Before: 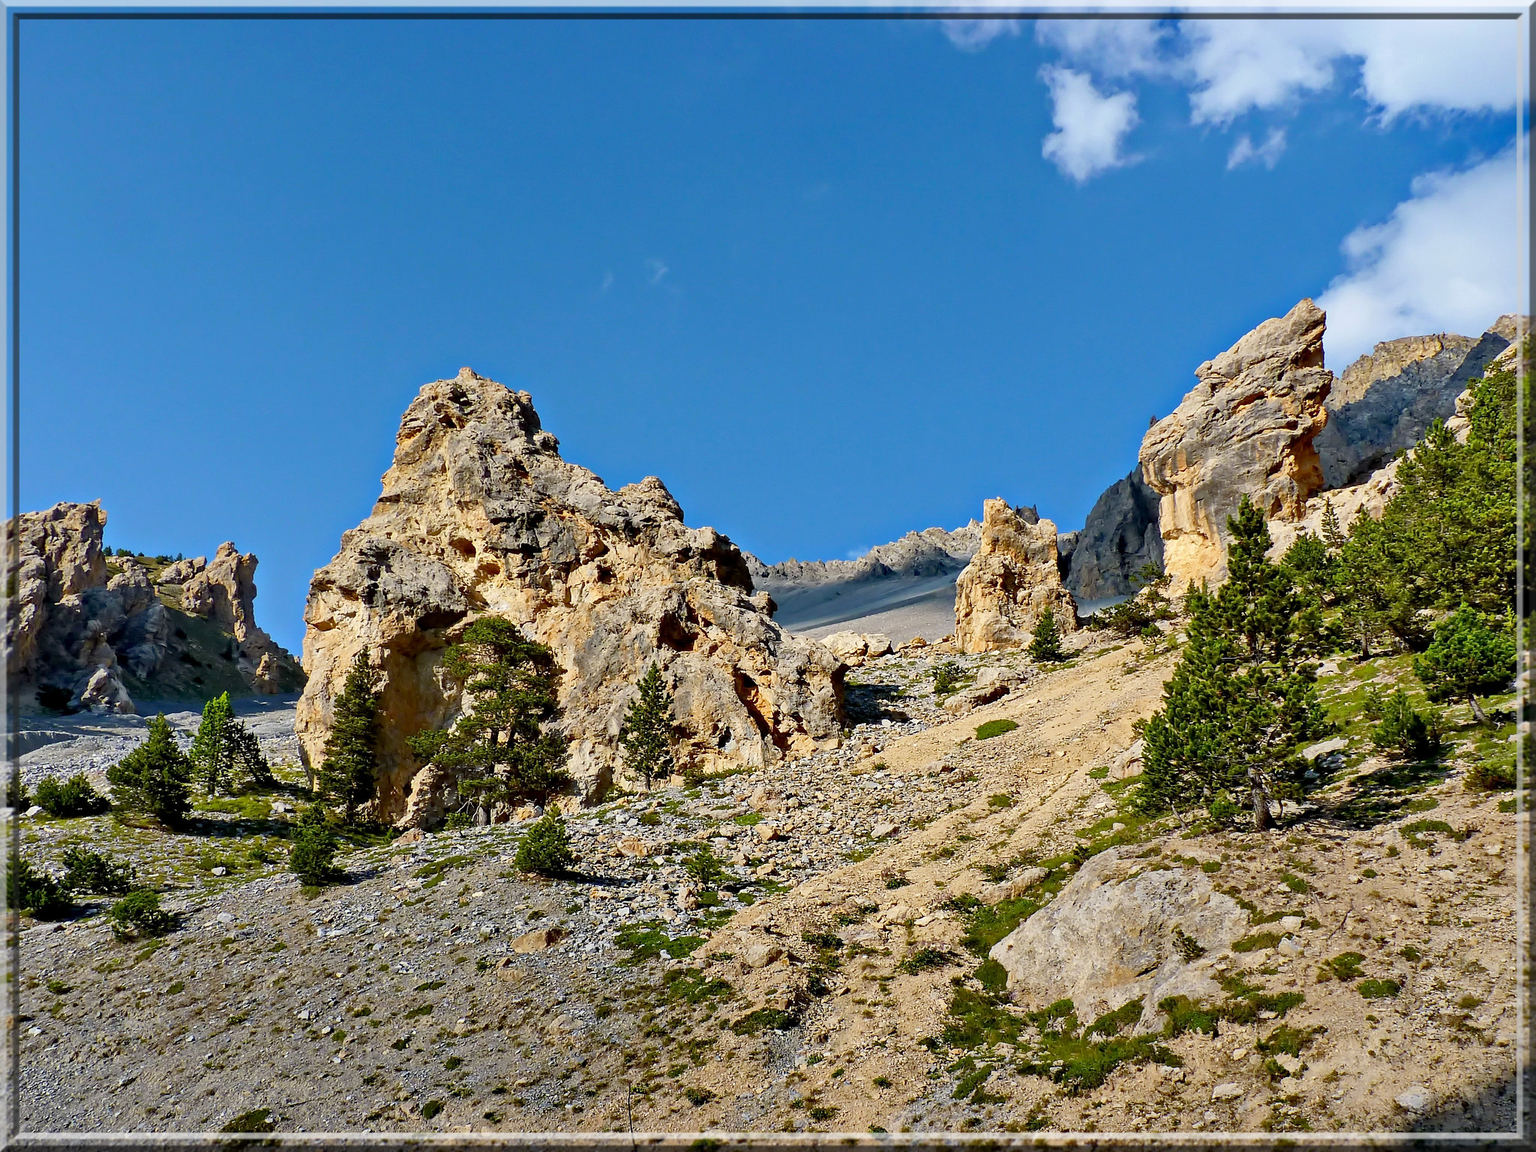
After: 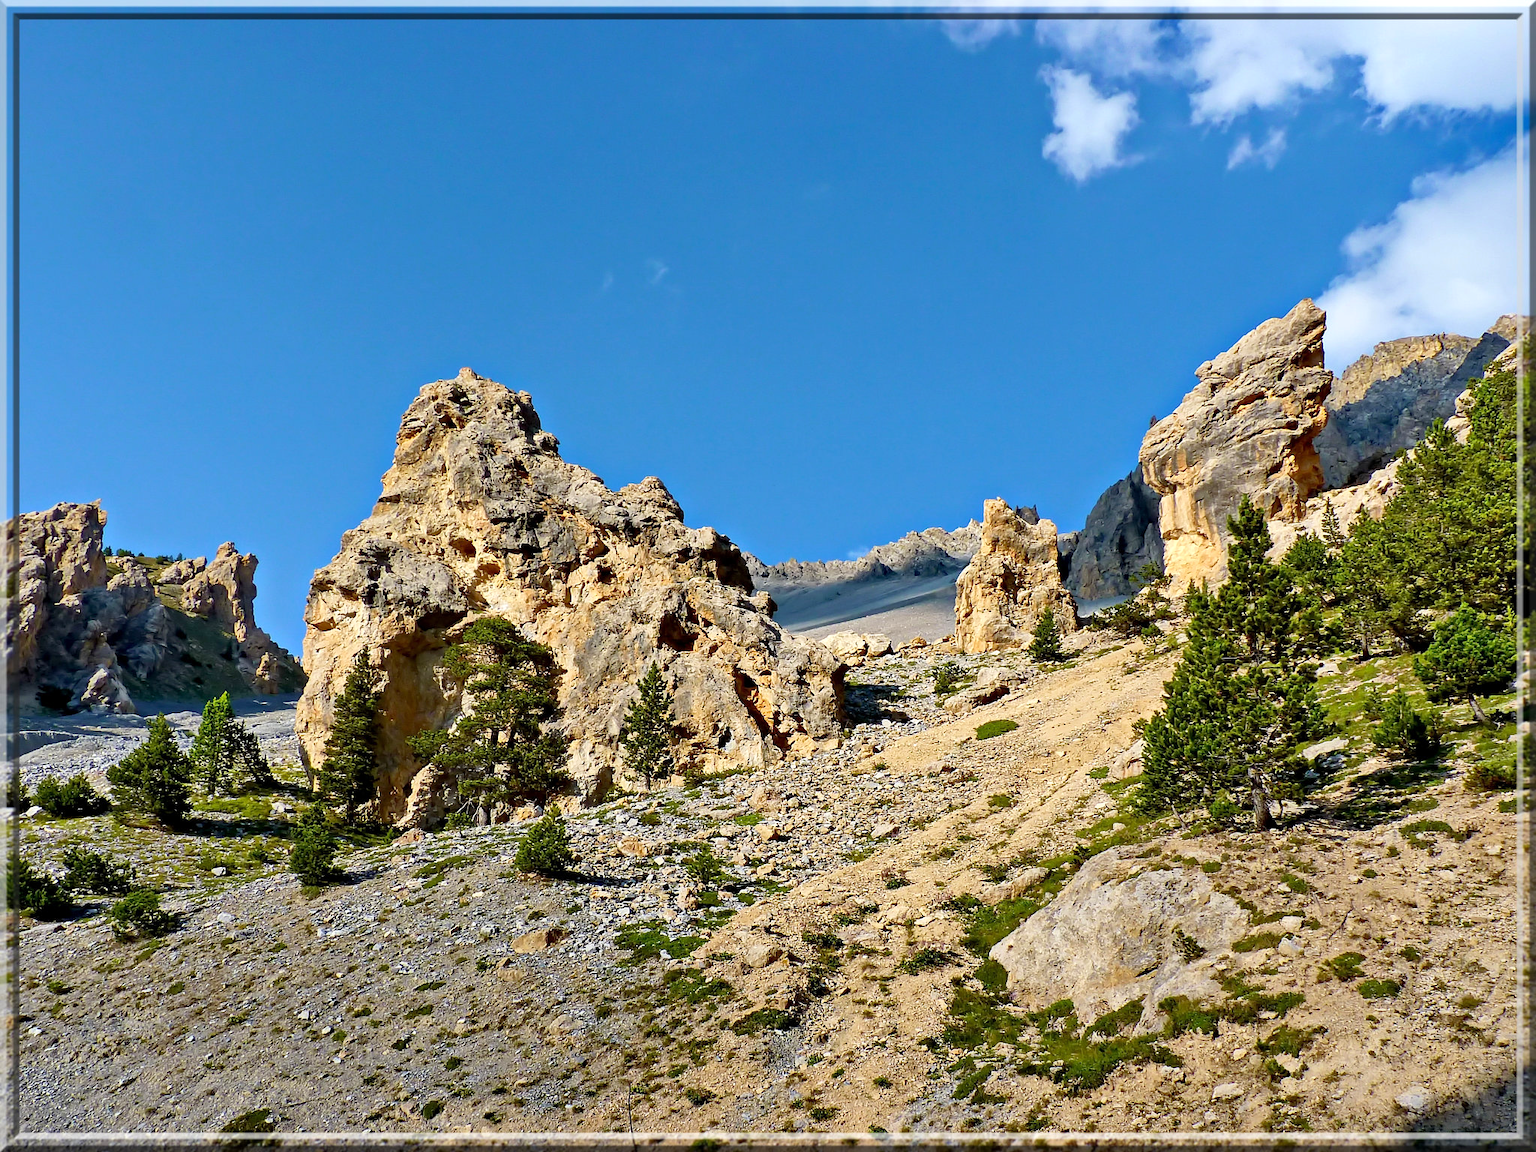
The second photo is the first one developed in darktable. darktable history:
exposure: exposure 0.221 EV, compensate highlight preservation false
velvia: strength 15.02%
